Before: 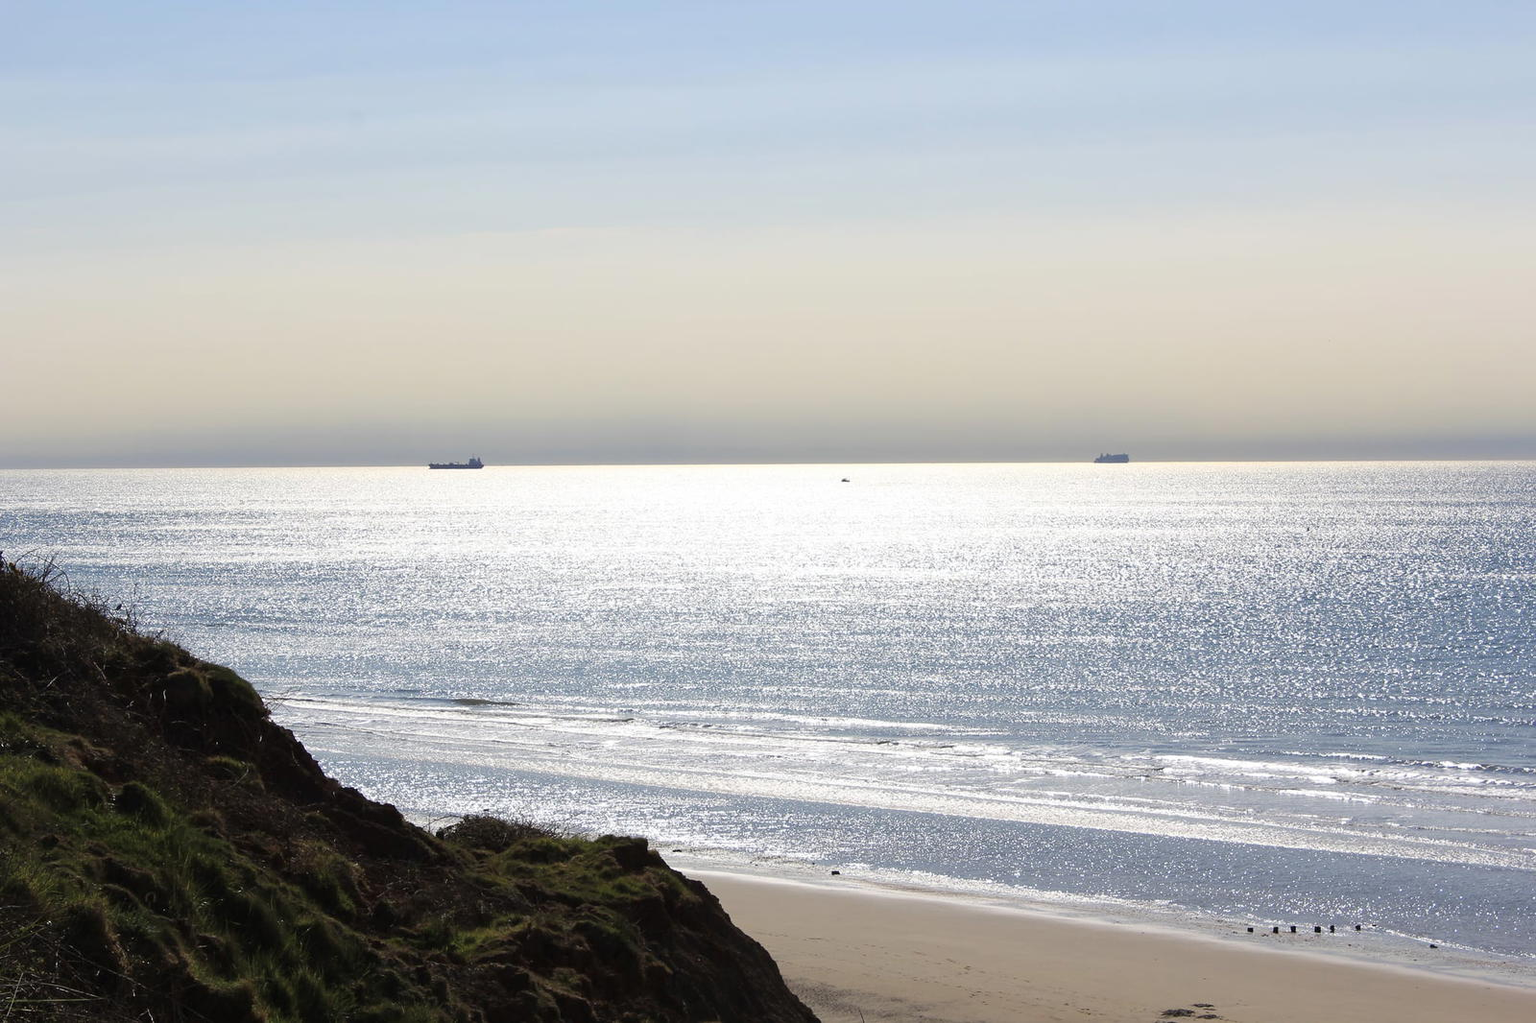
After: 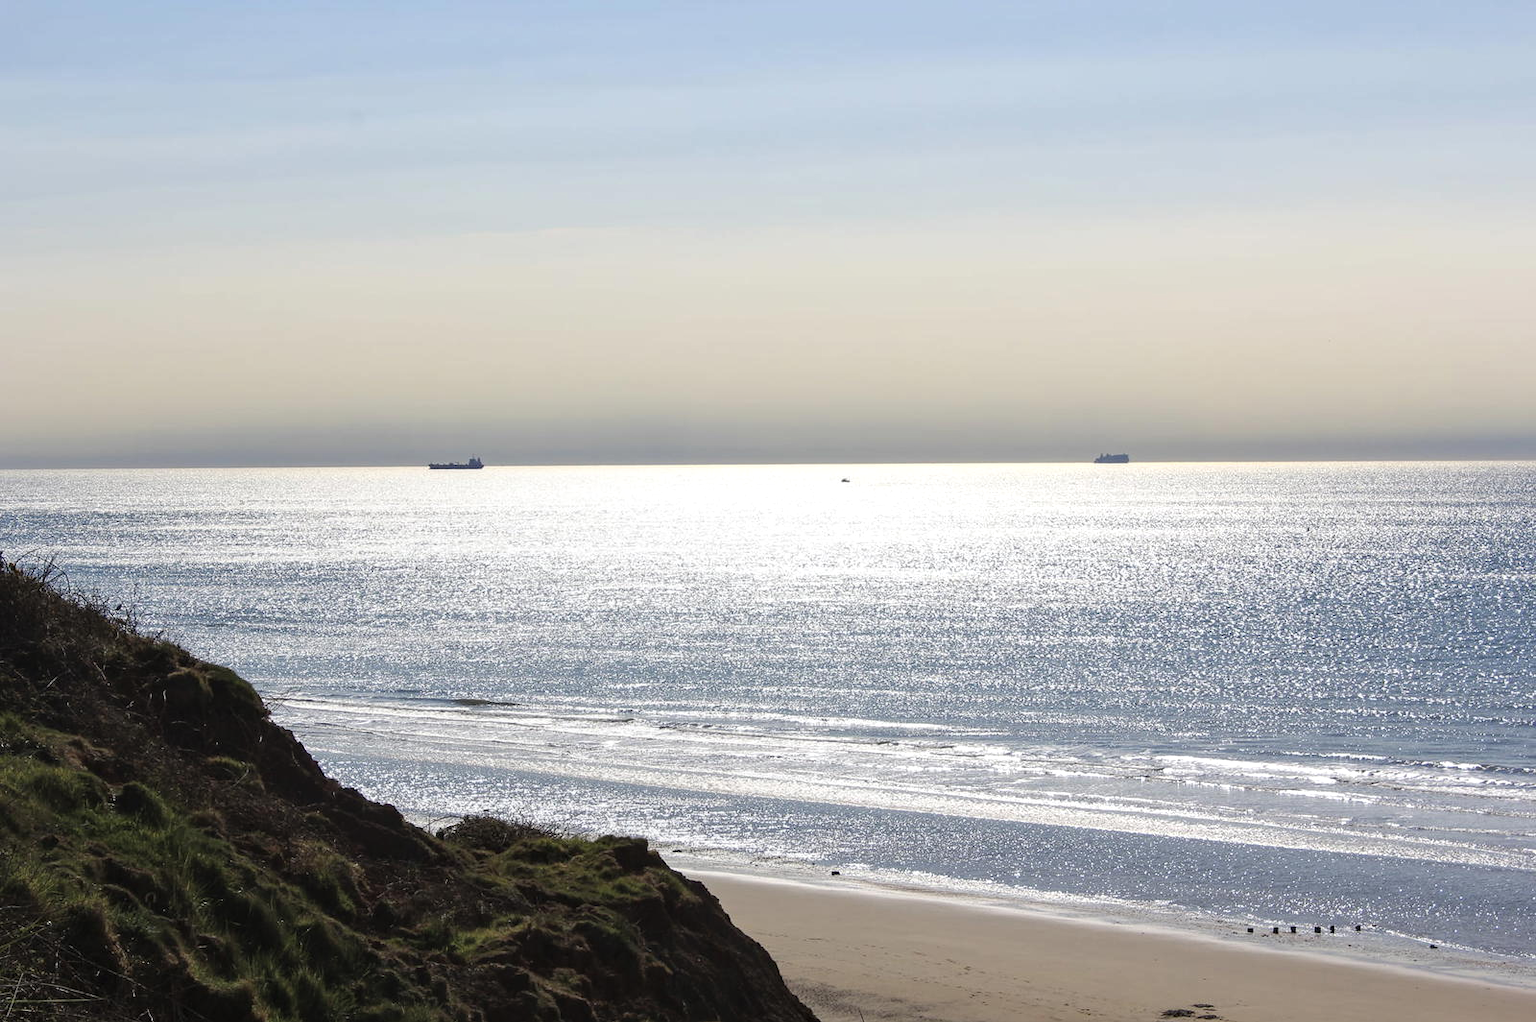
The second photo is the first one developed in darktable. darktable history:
crop: bottom 0.071%
local contrast: on, module defaults
